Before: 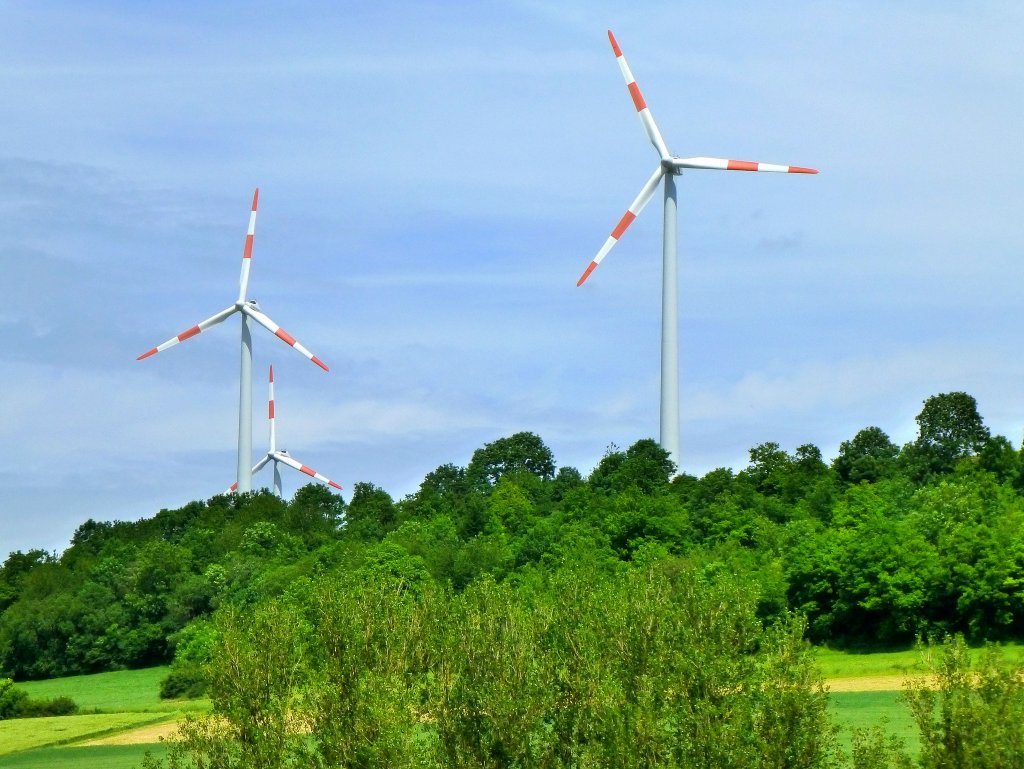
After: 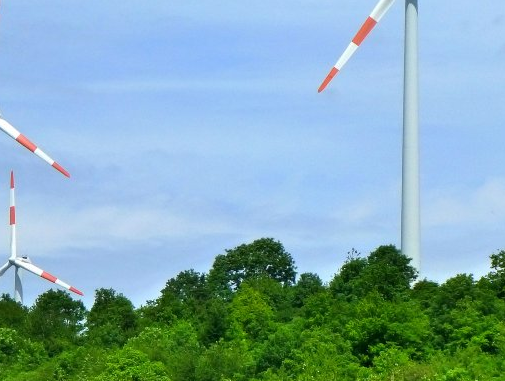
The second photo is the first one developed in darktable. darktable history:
crop: left 25.366%, top 25.258%, right 25.233%, bottom 25.109%
